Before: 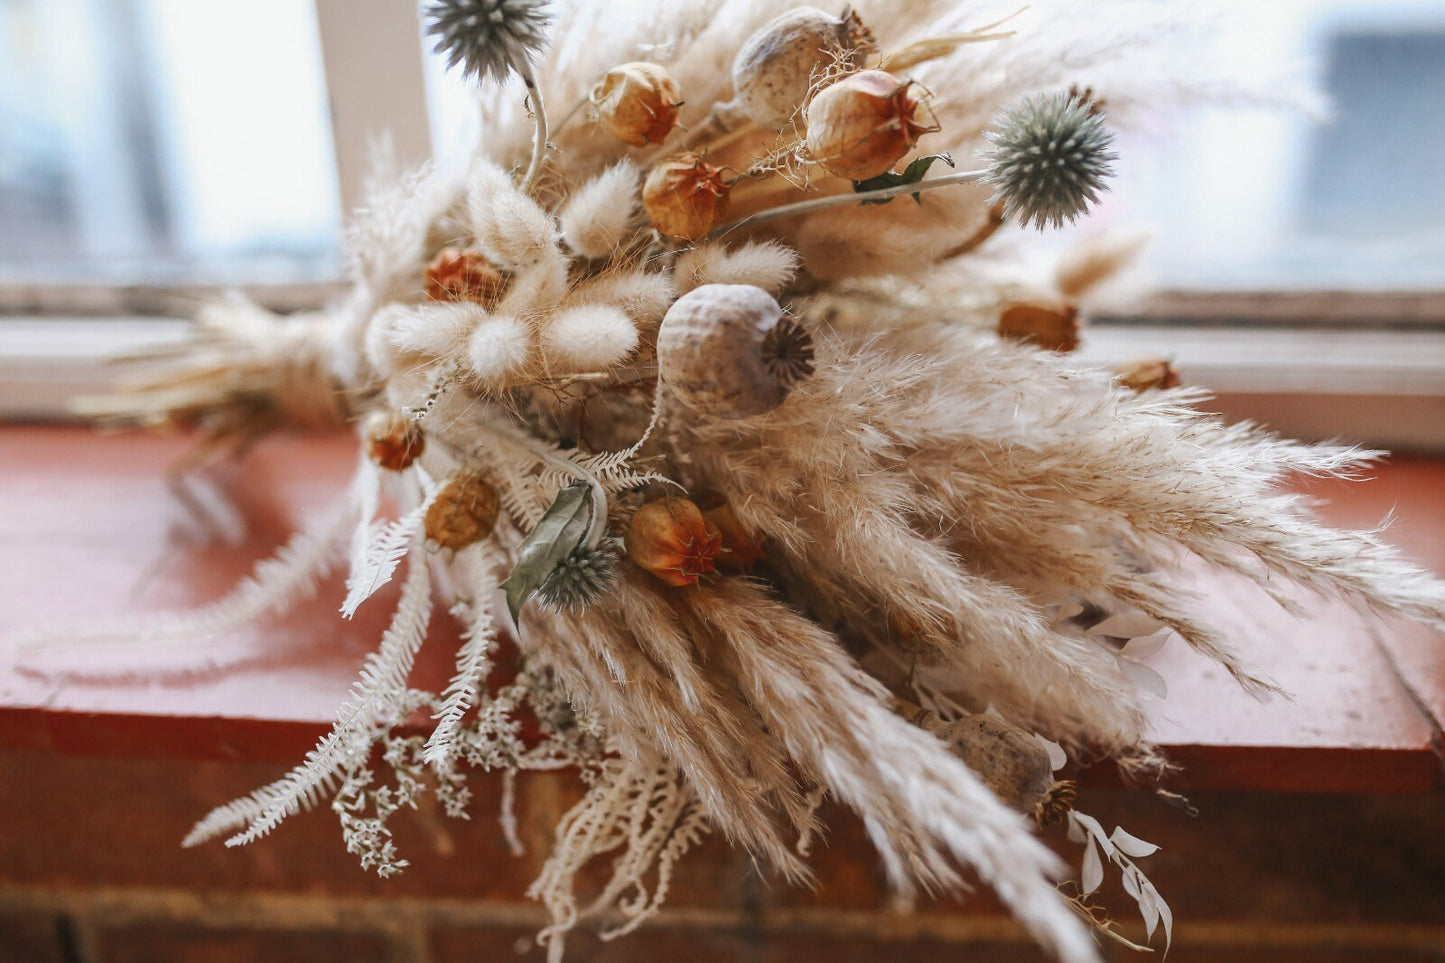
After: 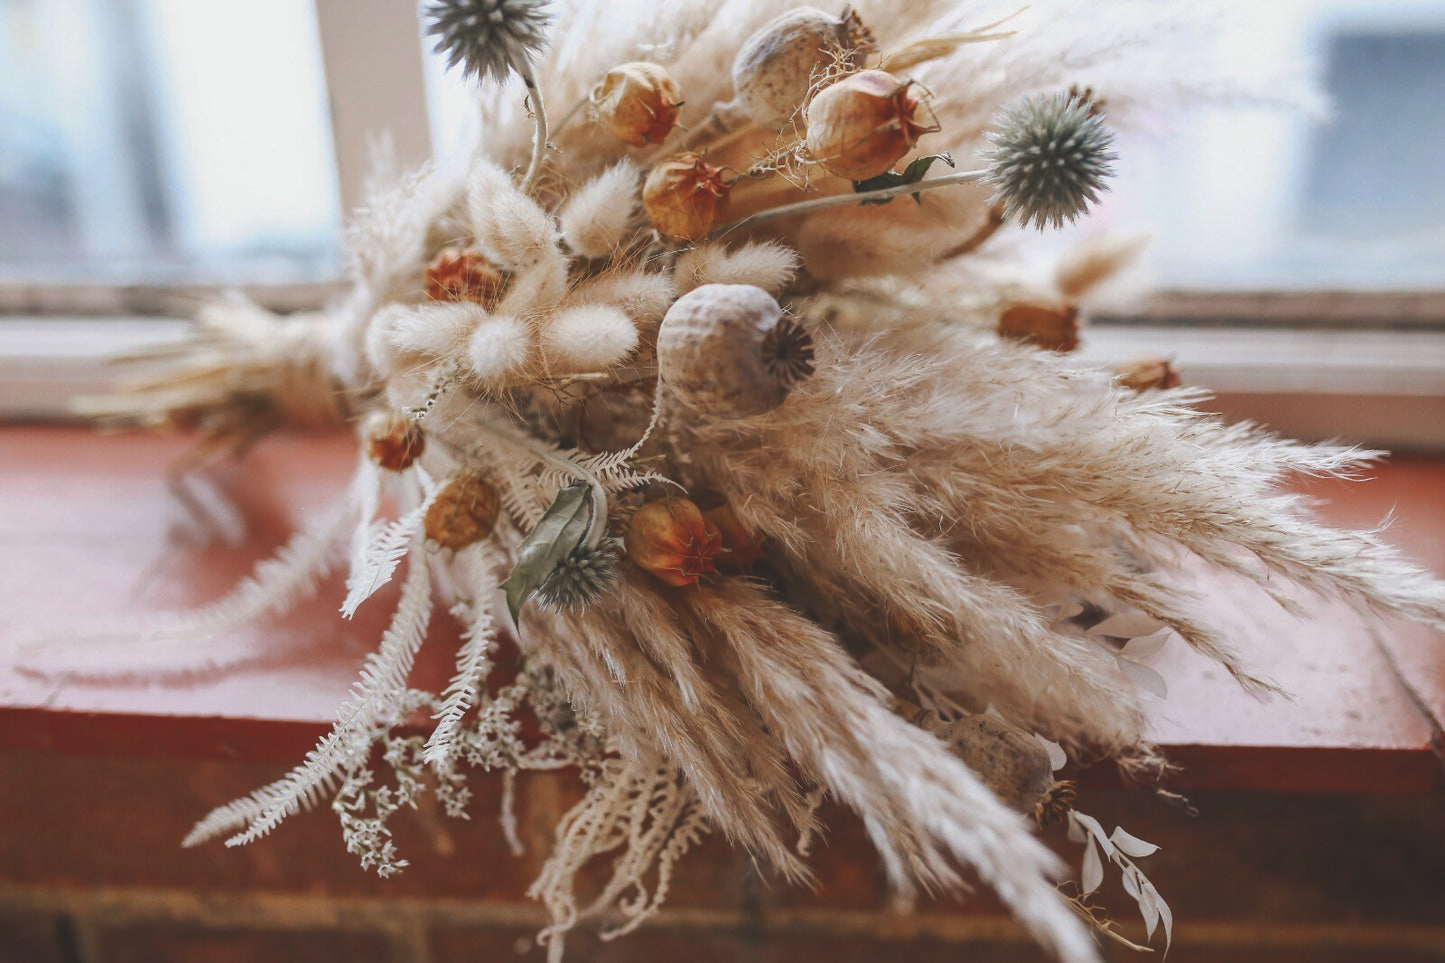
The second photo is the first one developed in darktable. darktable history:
exposure: black level correction -0.015, exposure -0.127 EV, compensate highlight preservation false
